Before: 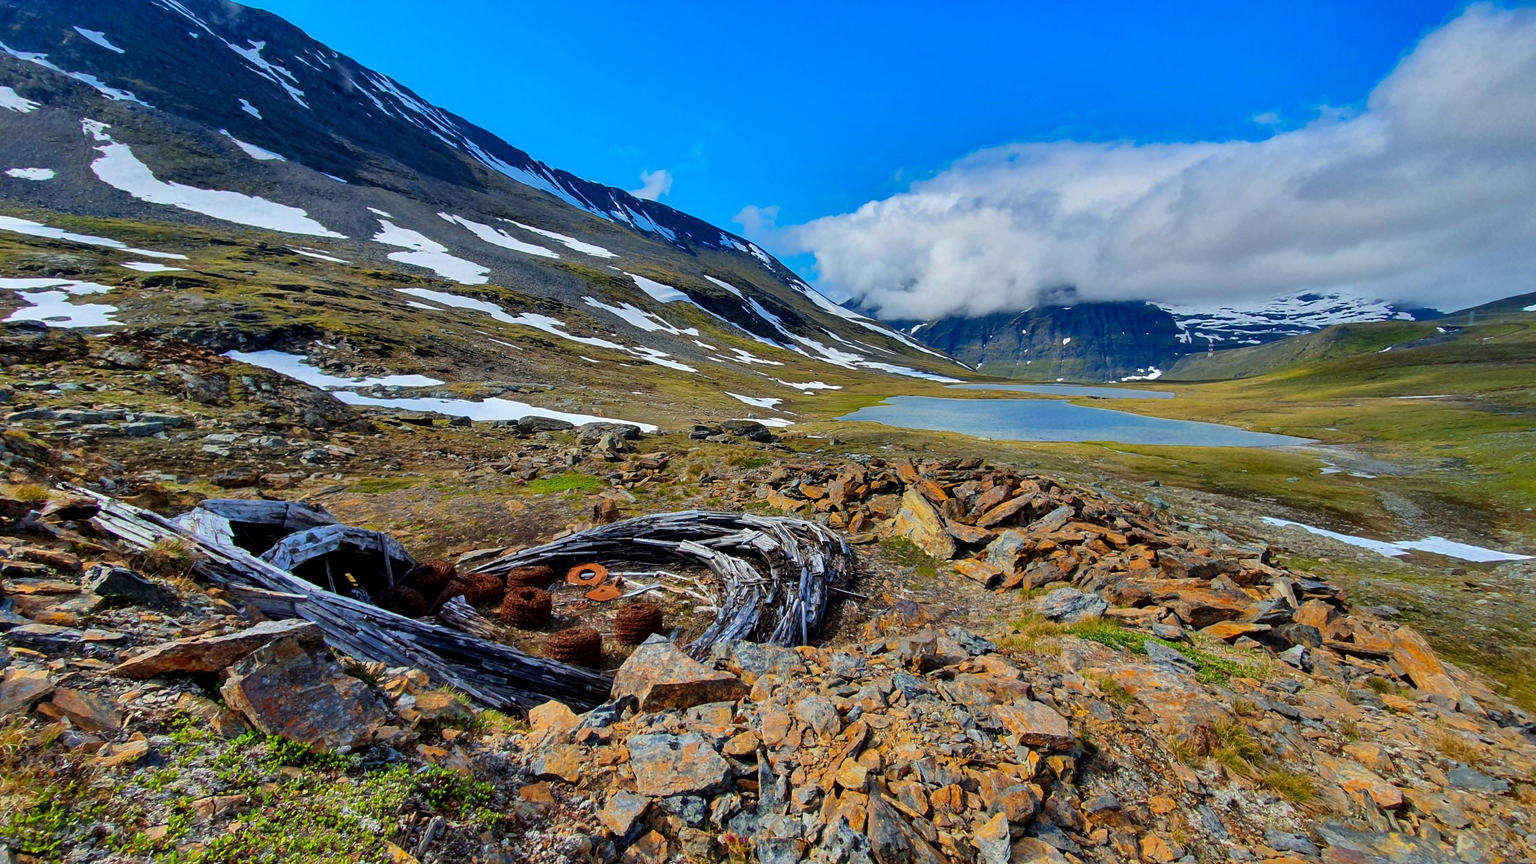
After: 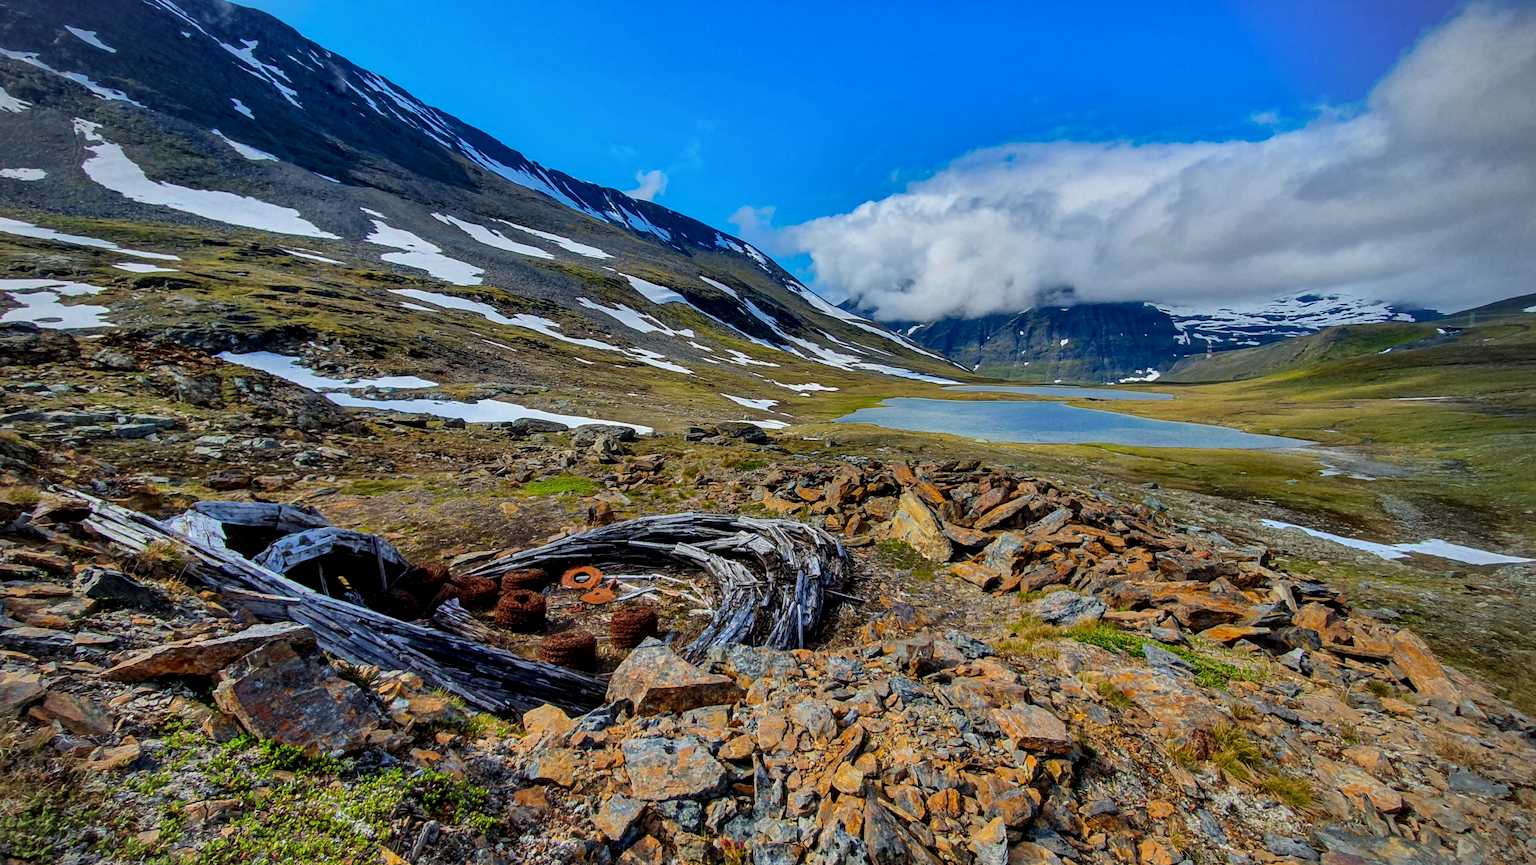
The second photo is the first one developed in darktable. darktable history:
local contrast: on, module defaults
crop and rotate: left 0.614%, top 0.179%, bottom 0.309%
exposure: exposure -0.151 EV, compensate highlight preservation false
vignetting: on, module defaults
